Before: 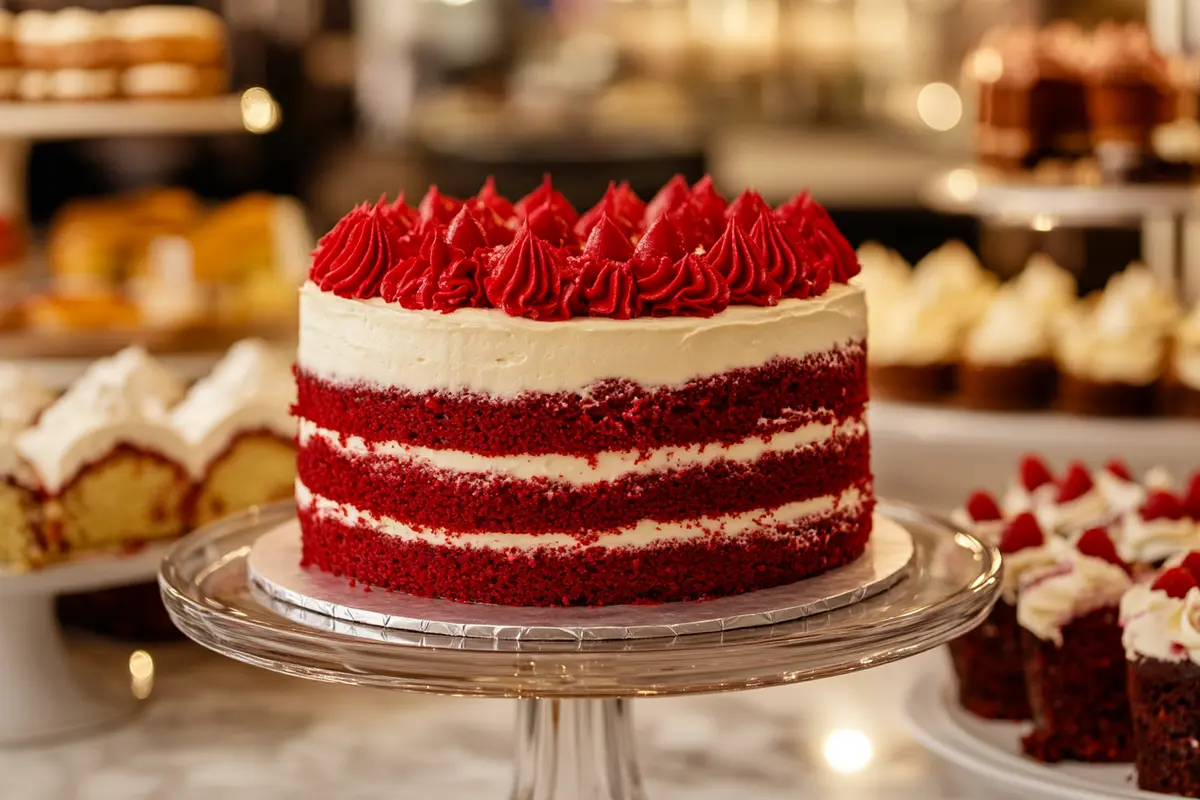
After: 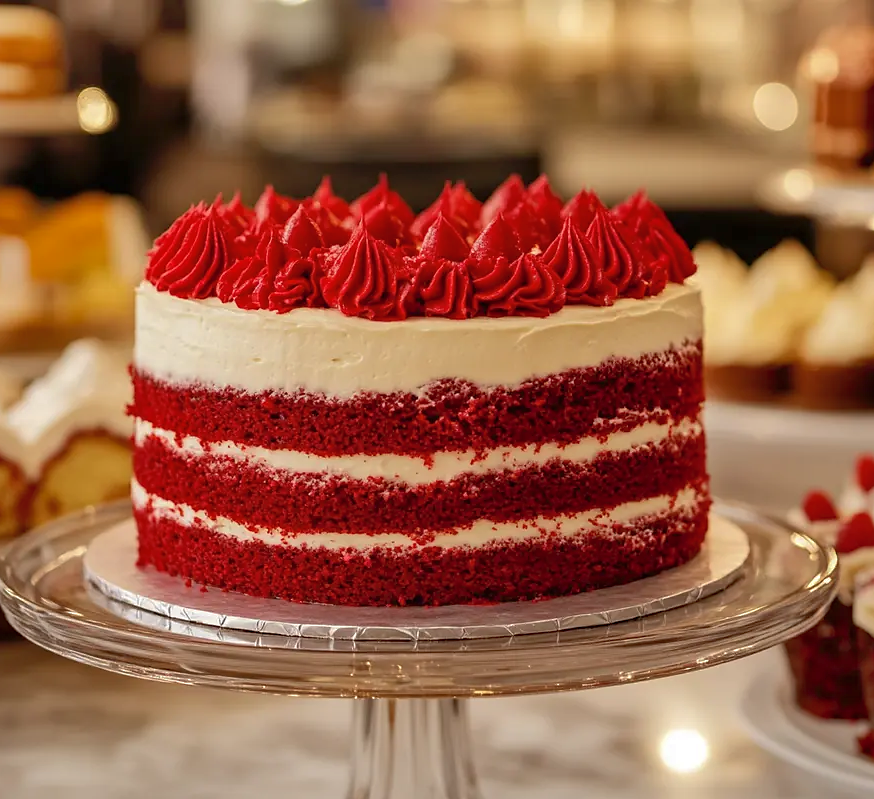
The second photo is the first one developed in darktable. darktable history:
sharpen: radius 1.001, threshold 0.984
crop: left 13.744%, top 0%, right 13.376%
shadows and highlights: on, module defaults
